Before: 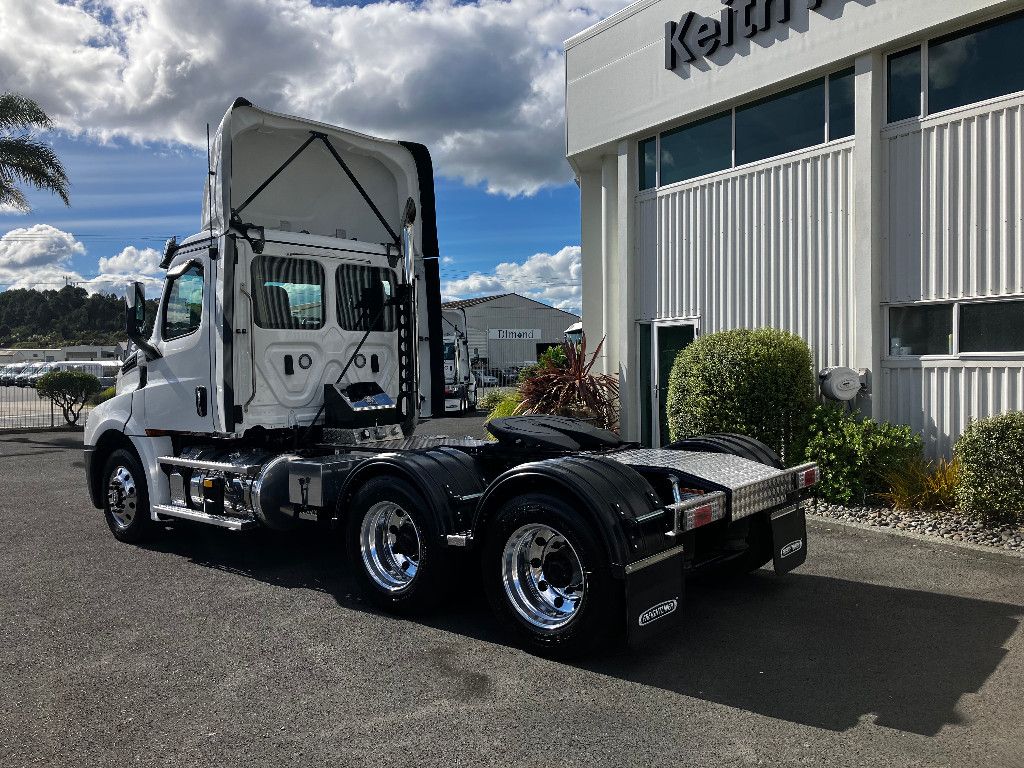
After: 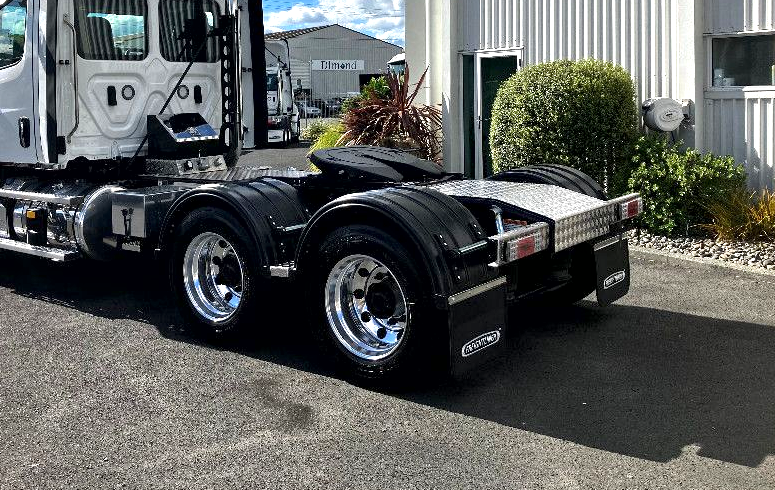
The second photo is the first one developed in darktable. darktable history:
crop and rotate: left 17.299%, top 35.115%, right 7.015%, bottom 1.024%
local contrast: mode bilateral grid, contrast 50, coarseness 50, detail 150%, midtone range 0.2
exposure: exposure 0.781 EV, compensate highlight preservation false
